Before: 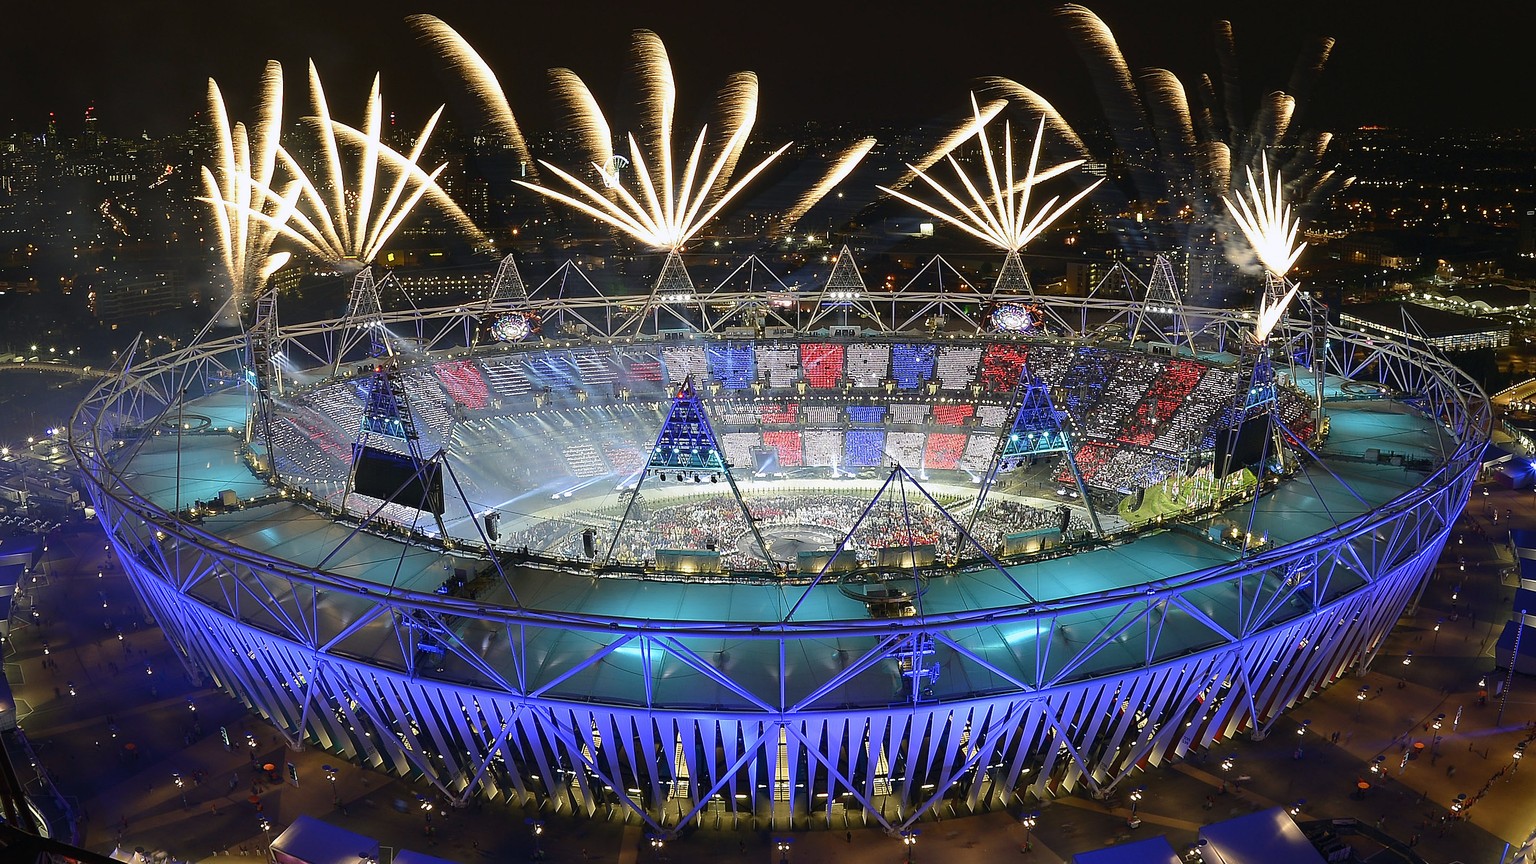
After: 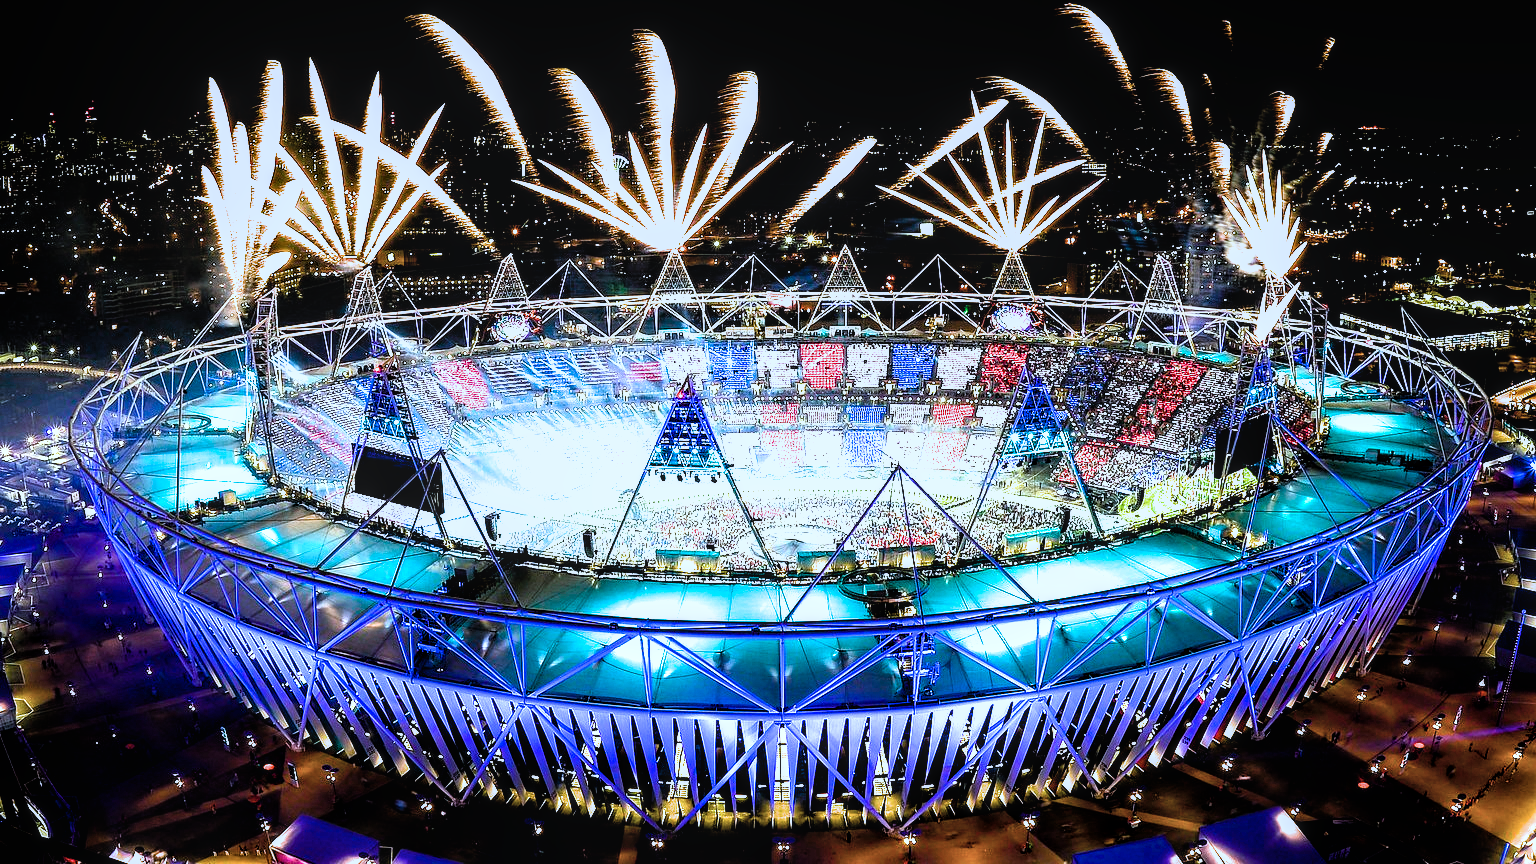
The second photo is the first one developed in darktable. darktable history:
local contrast: on, module defaults
color correction: highlights a* -2.24, highlights b* -18.1
exposure: black level correction 0, exposure 1.2 EV, compensate highlight preservation false
color balance rgb: linear chroma grading › global chroma 9%, perceptual saturation grading › global saturation 36%, perceptual saturation grading › shadows 35%, perceptual brilliance grading › global brilliance 15%, perceptual brilliance grading › shadows -35%, global vibrance 15%
filmic rgb: black relative exposure -3.57 EV, white relative exposure 2.29 EV, hardness 3.41
